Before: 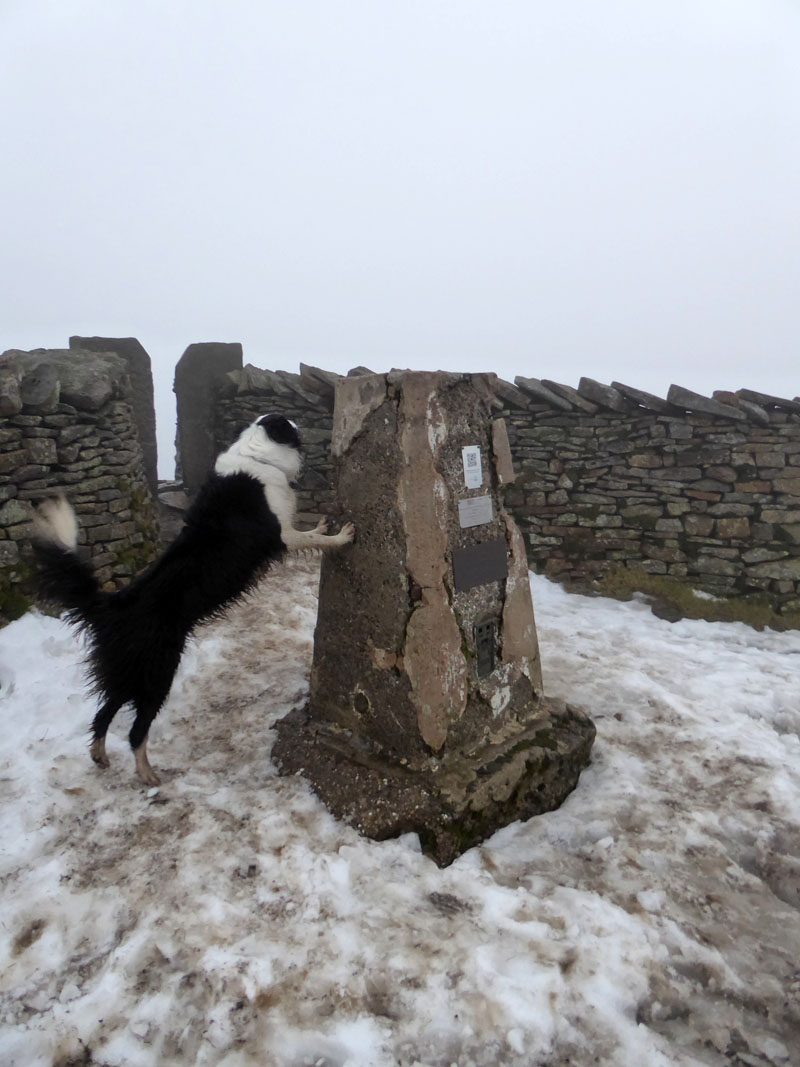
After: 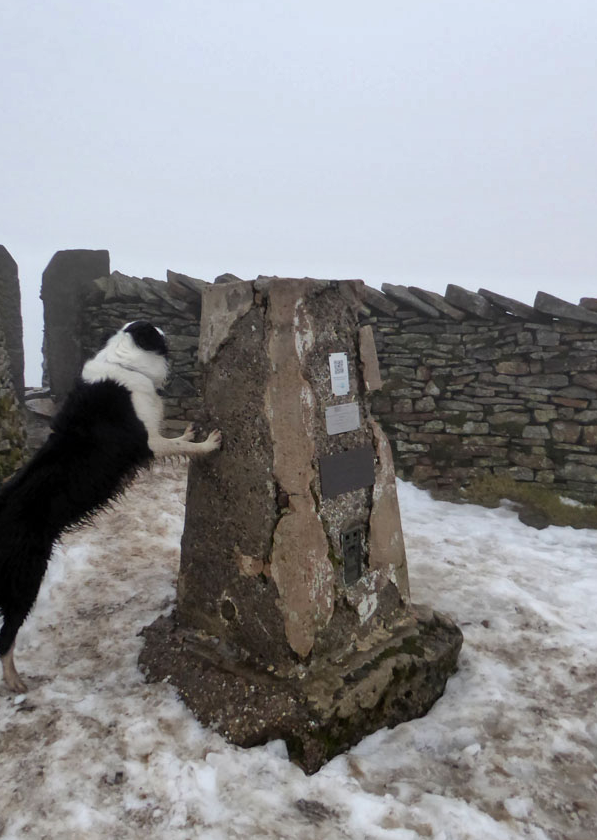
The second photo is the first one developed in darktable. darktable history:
shadows and highlights: soften with gaussian
crop: left 16.672%, top 8.754%, right 8.685%, bottom 12.496%
